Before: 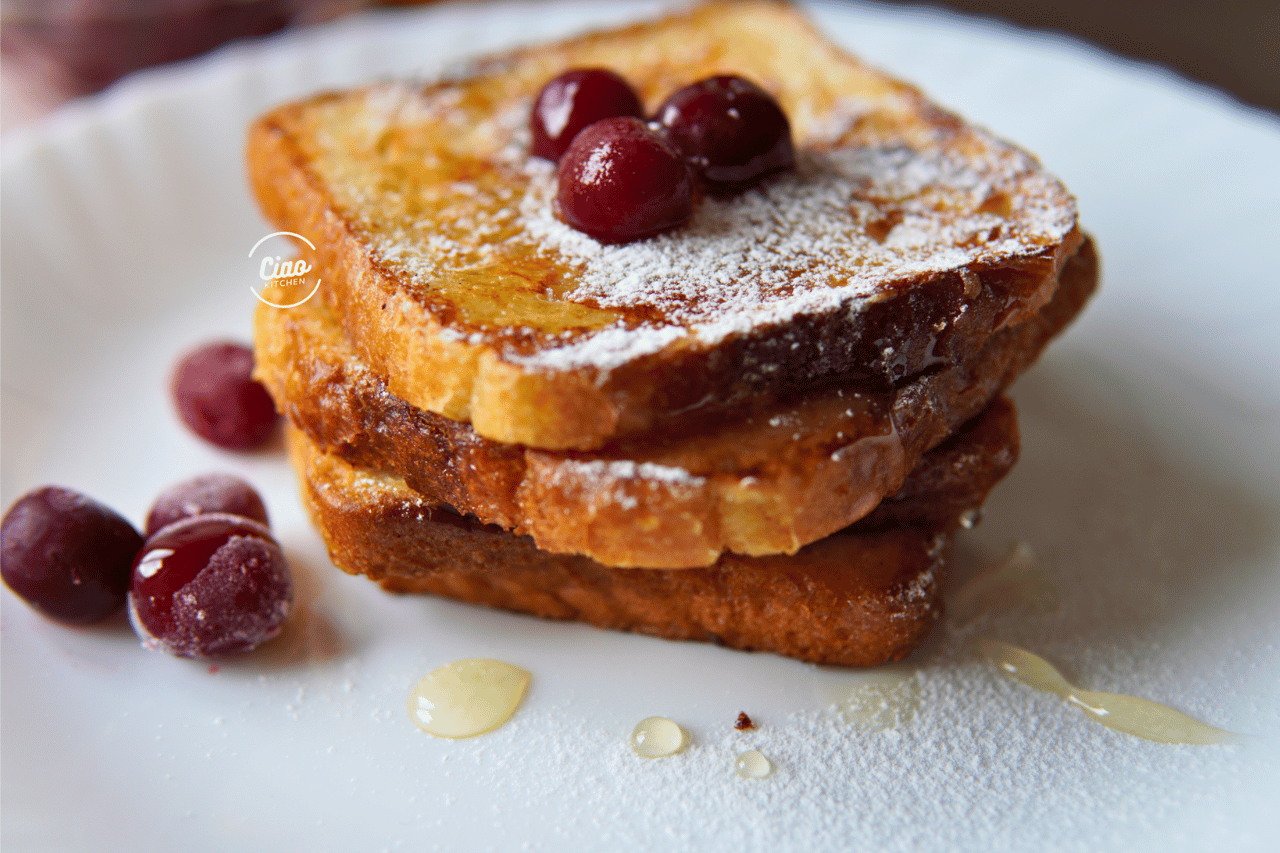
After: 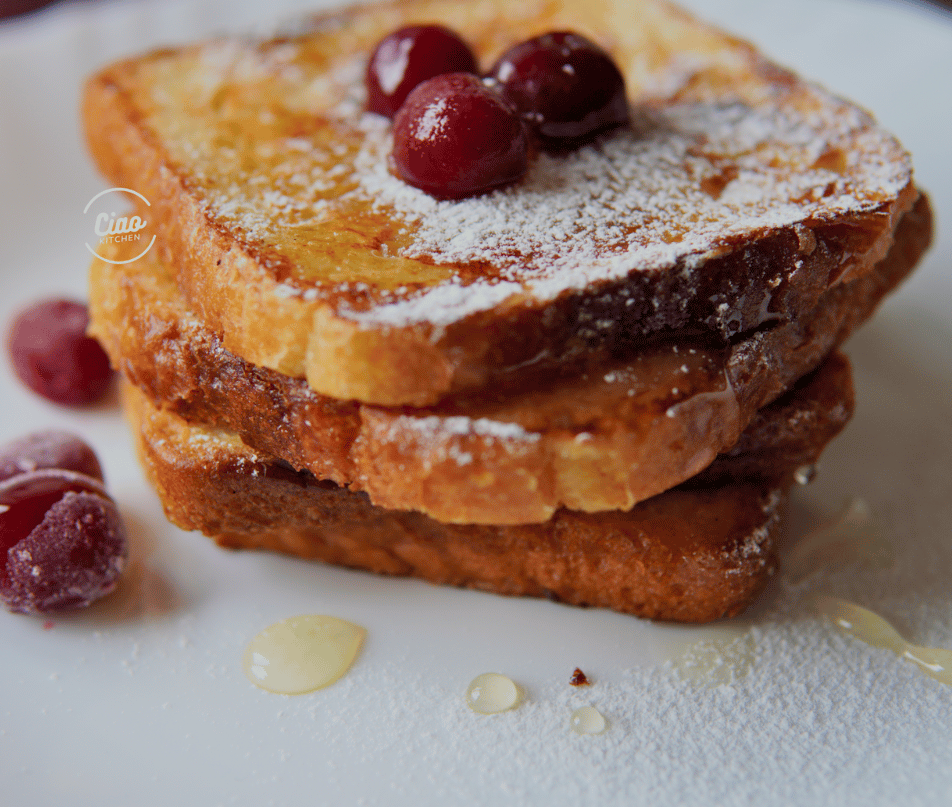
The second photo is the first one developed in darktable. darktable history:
crop and rotate: left 12.936%, top 5.281%, right 12.628%
filmic rgb: middle gray luminance 18.31%, black relative exposure -10.42 EV, white relative exposure 3.4 EV, target black luminance 0%, hardness 6.01, latitude 98.36%, contrast 0.849, shadows ↔ highlights balance 0.3%
